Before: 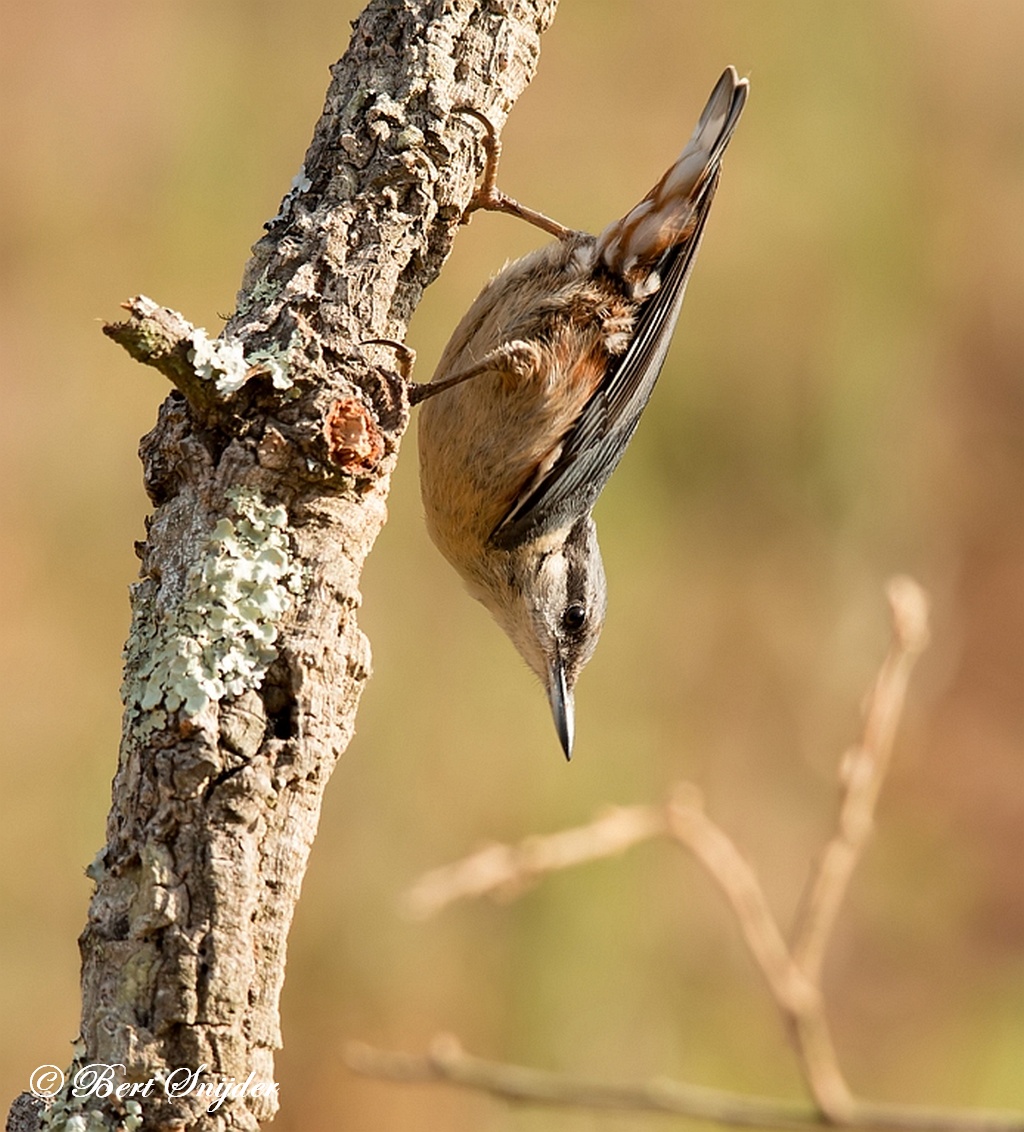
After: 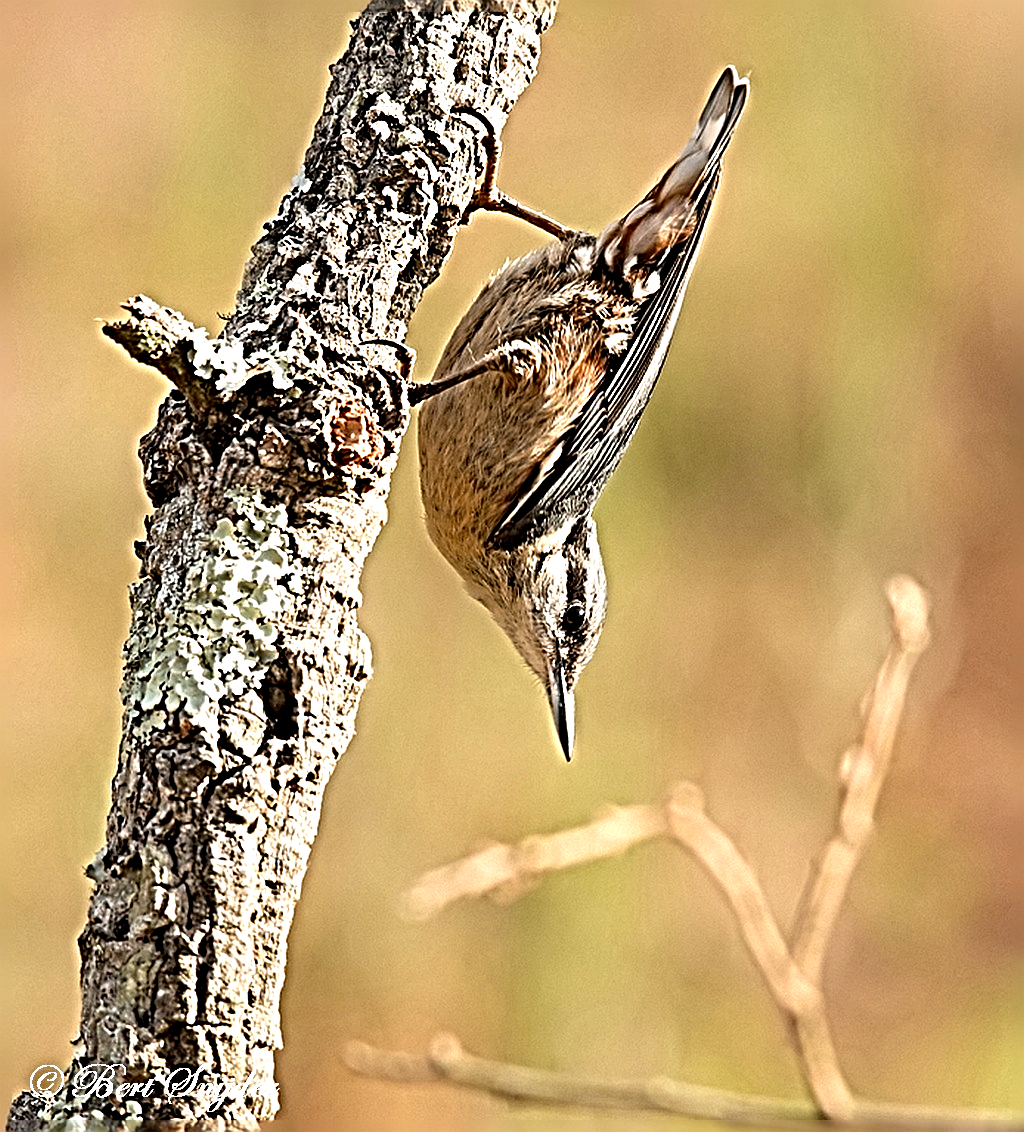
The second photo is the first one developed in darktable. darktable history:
tone equalizer: -8 EV -0.395 EV, -7 EV -0.393 EV, -6 EV -0.332 EV, -5 EV -0.183 EV, -3 EV 0.234 EV, -2 EV 0.359 EV, -1 EV 0.406 EV, +0 EV 0.404 EV, luminance estimator HSV value / RGB max
sharpen: radius 6.295, amount 1.802, threshold 0.171
